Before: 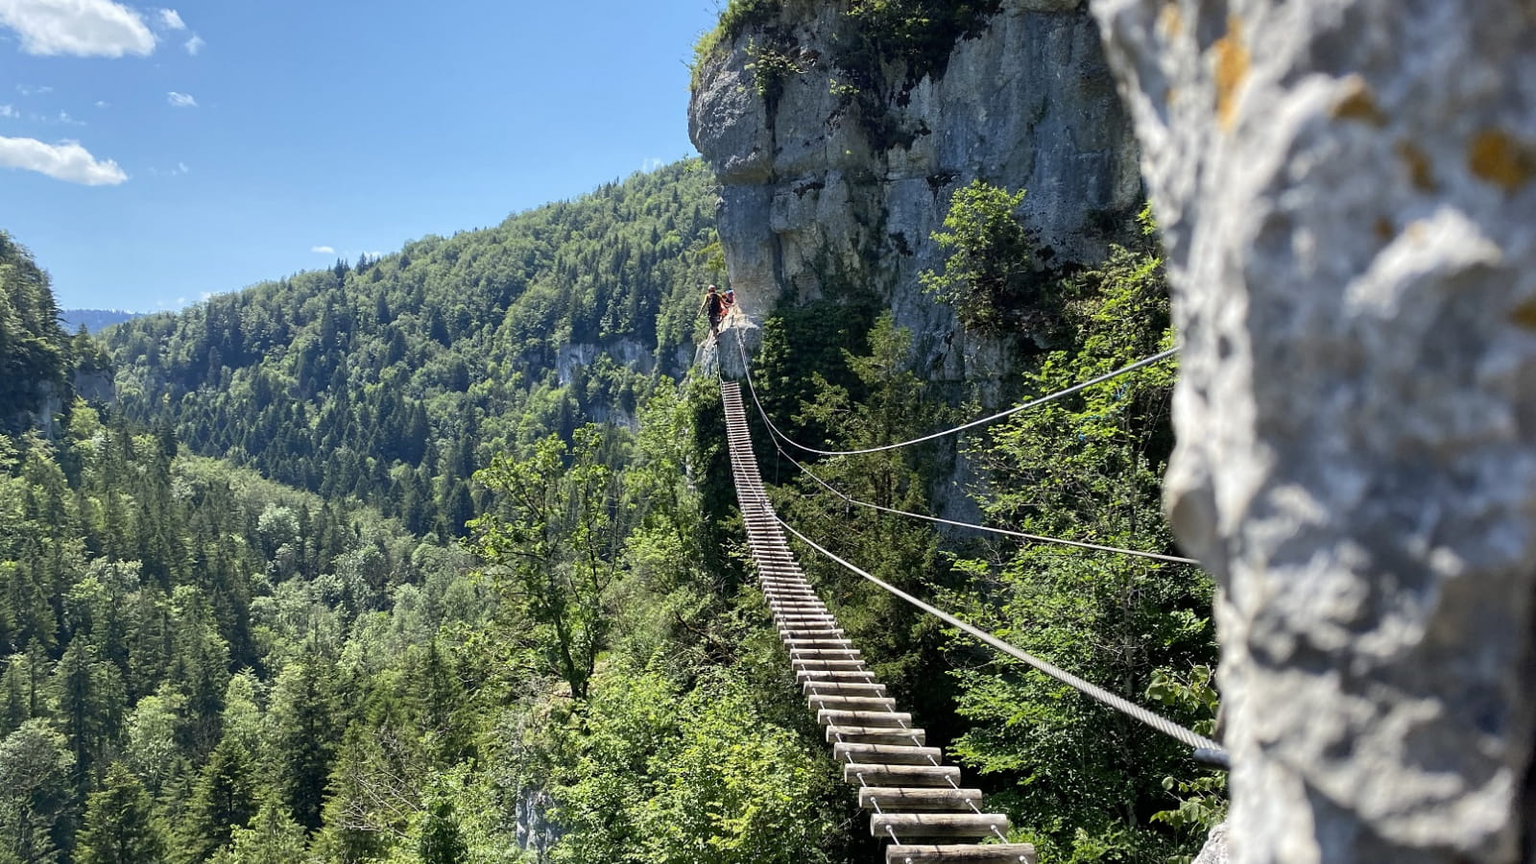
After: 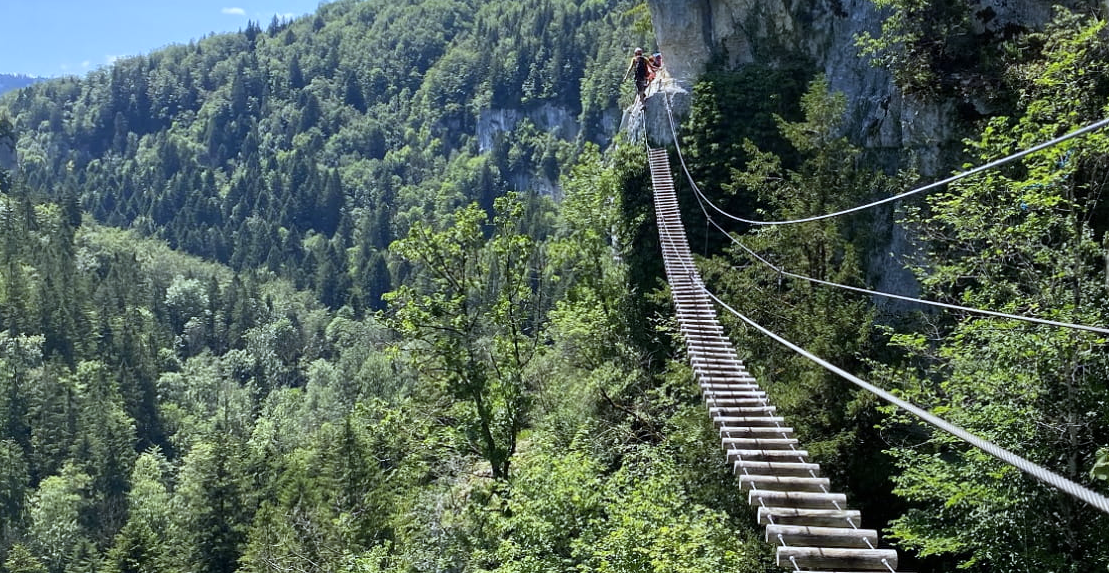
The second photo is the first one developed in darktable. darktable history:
crop: left 6.488%, top 27.668%, right 24.183%, bottom 8.656%
white balance: red 0.954, blue 1.079
